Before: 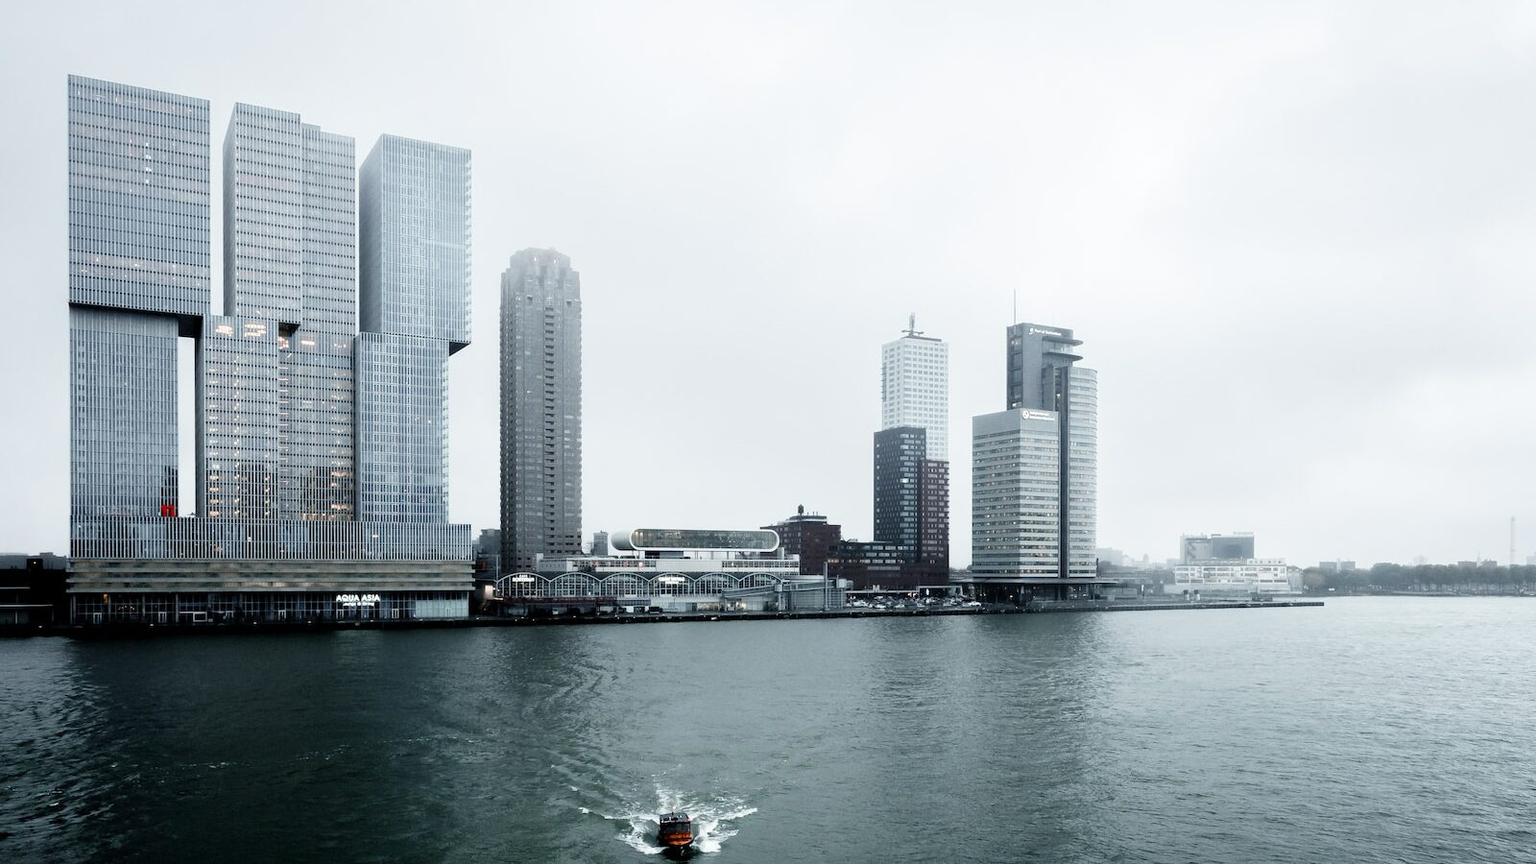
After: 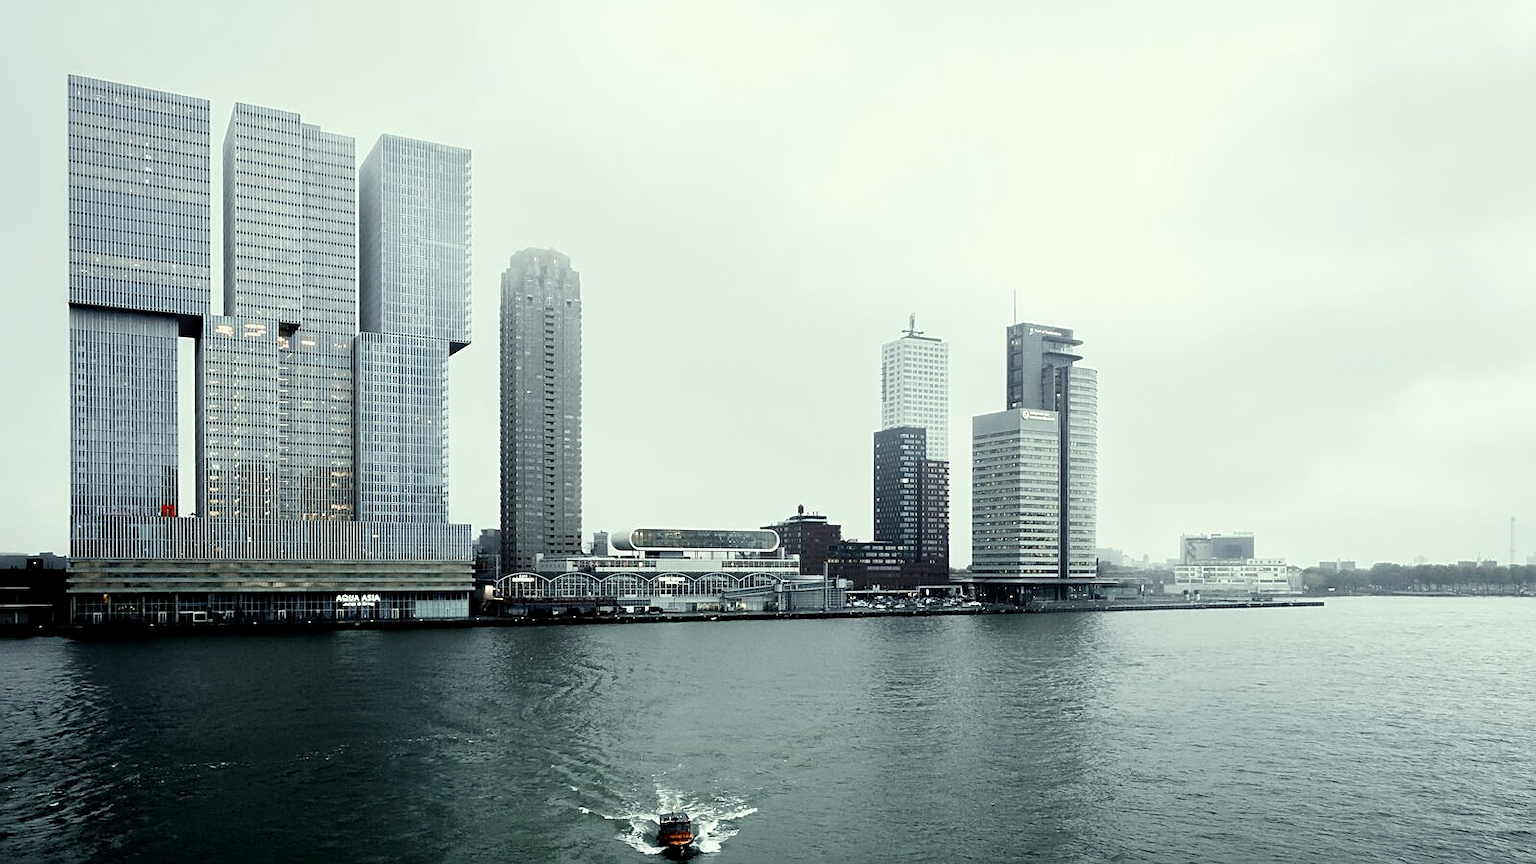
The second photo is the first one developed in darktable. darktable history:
color correction: highlights a* -4.38, highlights b* 7.09
exposure: black level correction 0.001, compensate exposure bias true, compensate highlight preservation false
sharpen: on, module defaults
